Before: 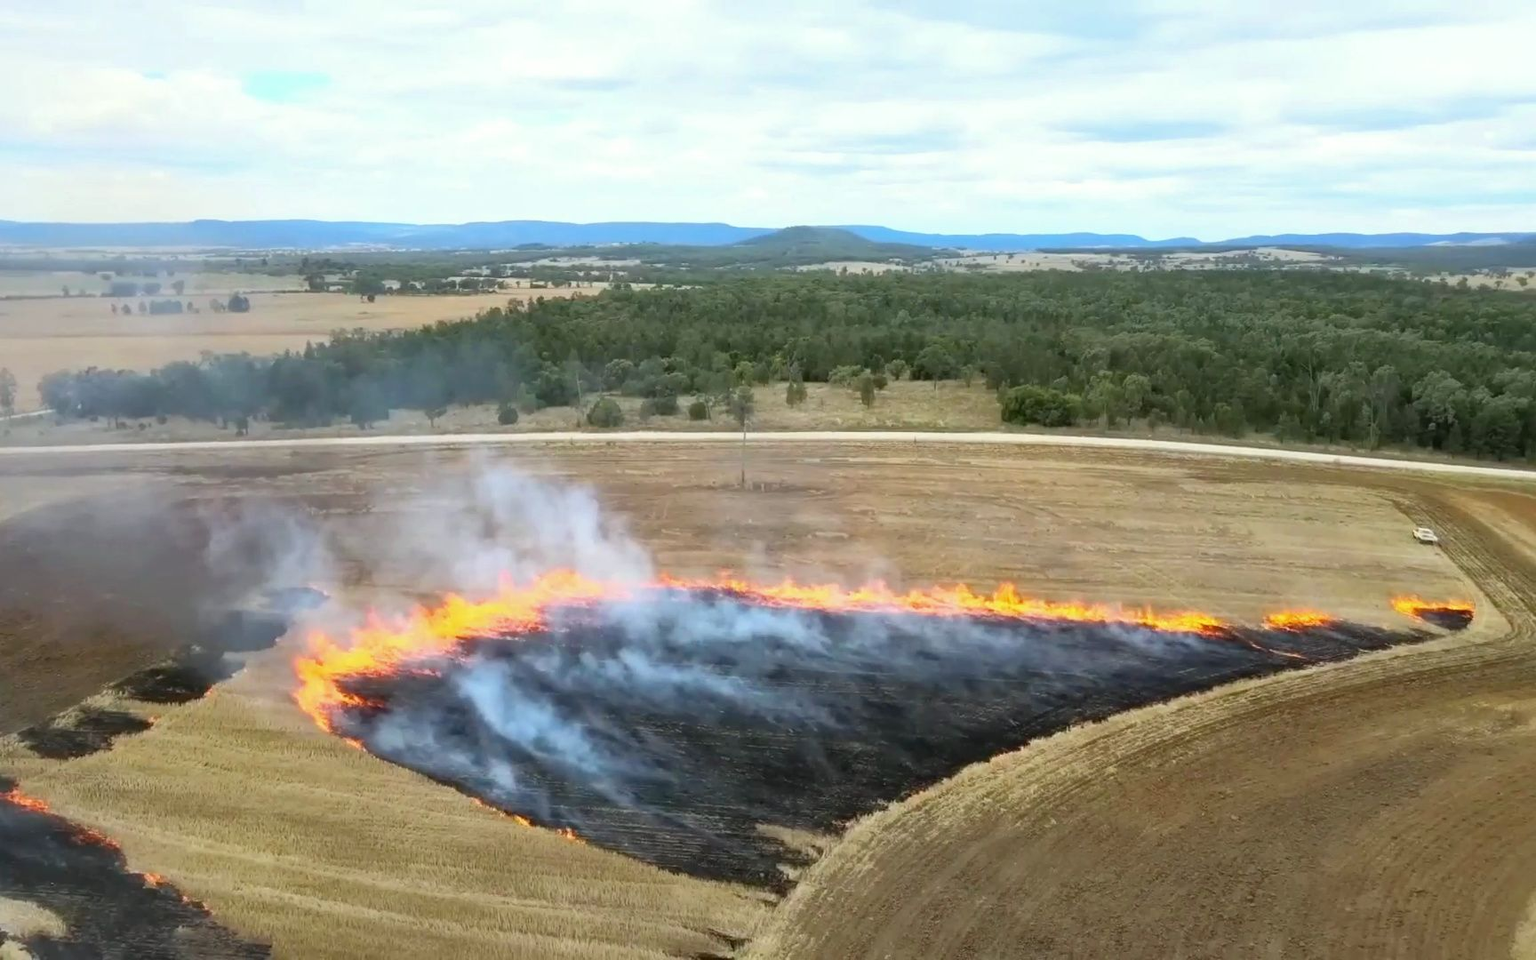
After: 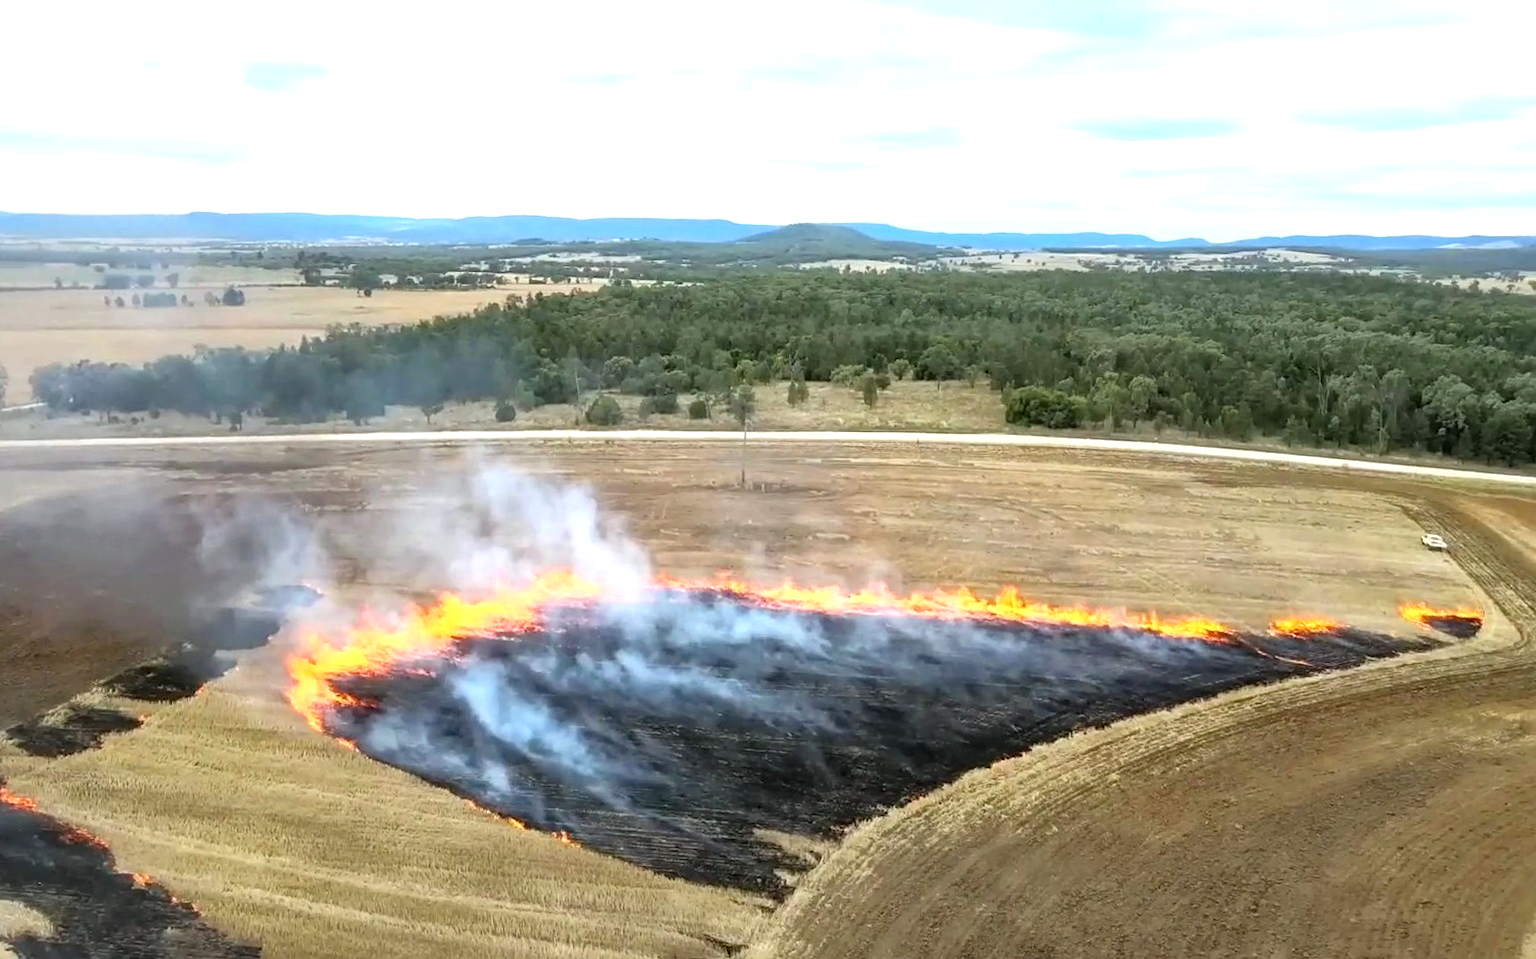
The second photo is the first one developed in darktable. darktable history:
sharpen: amount 0.204
tone equalizer: -8 EV -0.378 EV, -7 EV -0.384 EV, -6 EV -0.33 EV, -5 EV -0.249 EV, -3 EV 0.251 EV, -2 EV 0.348 EV, -1 EV 0.38 EV, +0 EV 0.403 EV
local contrast: on, module defaults
crop and rotate: angle -0.473°
